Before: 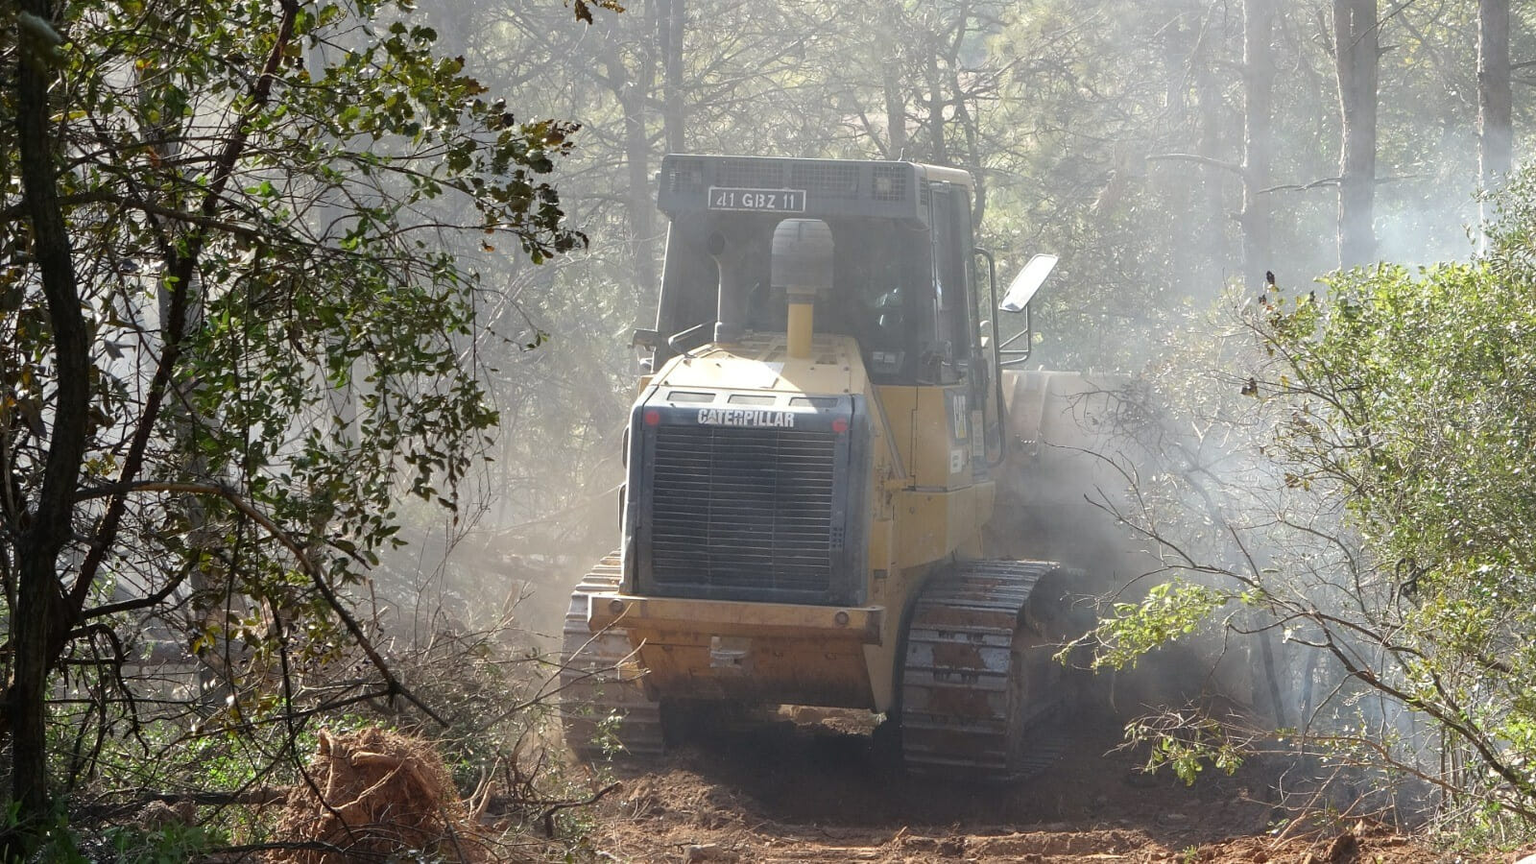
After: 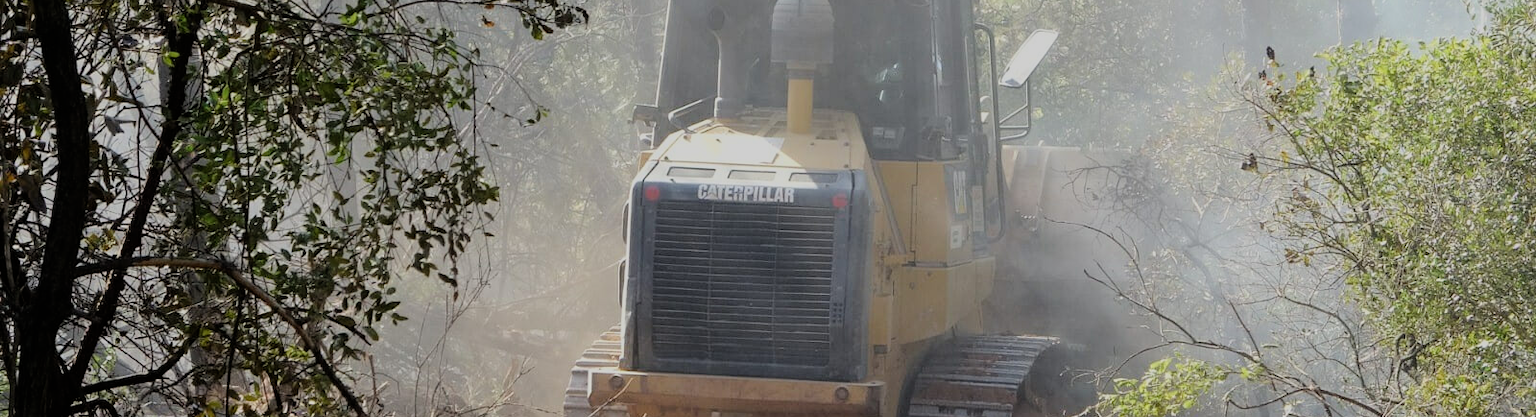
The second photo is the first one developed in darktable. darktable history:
filmic rgb: black relative exposure -7.15 EV, white relative exposure 5.36 EV, hardness 3.02, color science v6 (2022)
crop and rotate: top 26.056%, bottom 25.543%
